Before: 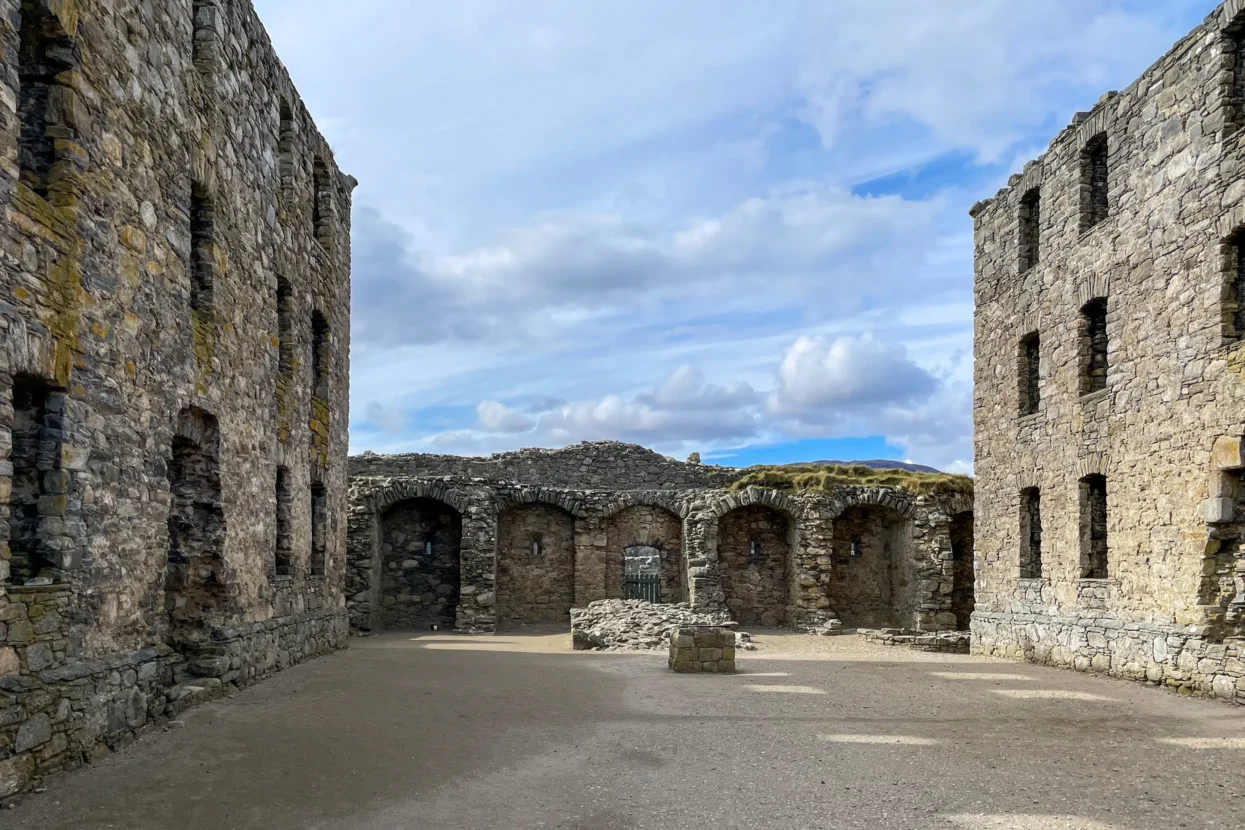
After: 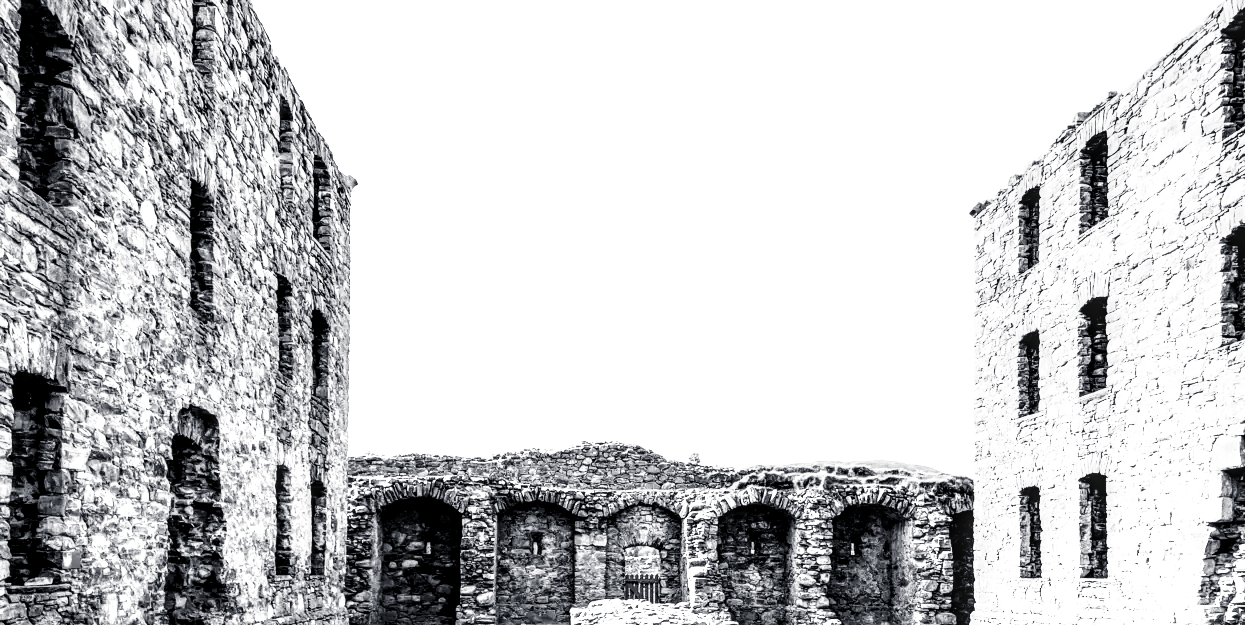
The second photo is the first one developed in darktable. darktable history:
color balance rgb: shadows lift › chroma 1.373%, shadows lift › hue 260.1°, highlights gain › chroma 0.154%, highlights gain › hue 329.8°, perceptual saturation grading › global saturation 20%, perceptual saturation grading › highlights -50.481%, perceptual saturation grading › shadows 31.067%, perceptual brilliance grading › global brilliance 29.744%, perceptual brilliance grading › highlights 11.875%, perceptual brilliance grading › mid-tones 23.952%, global vibrance 20%
local contrast: highlights 58%, detail 147%
crop: bottom 24.651%
exposure: black level correction 0.001, exposure 0.138 EV, compensate highlight preservation false
base curve: curves: ch0 [(0, 0) (0, 0) (0.002, 0.001) (0.008, 0.003) (0.019, 0.011) (0.037, 0.037) (0.064, 0.11) (0.102, 0.232) (0.152, 0.379) (0.216, 0.524) (0.296, 0.665) (0.394, 0.789) (0.512, 0.881) (0.651, 0.945) (0.813, 0.986) (1, 1)], preserve colors none
contrast brightness saturation: contrast 0.134, brightness -0.062, saturation 0.164
color calibration: output gray [0.253, 0.26, 0.487, 0], illuminant same as pipeline (D50), adaptation none (bypass), x 0.332, y 0.334, temperature 5005.48 K, saturation algorithm version 1 (2020)
